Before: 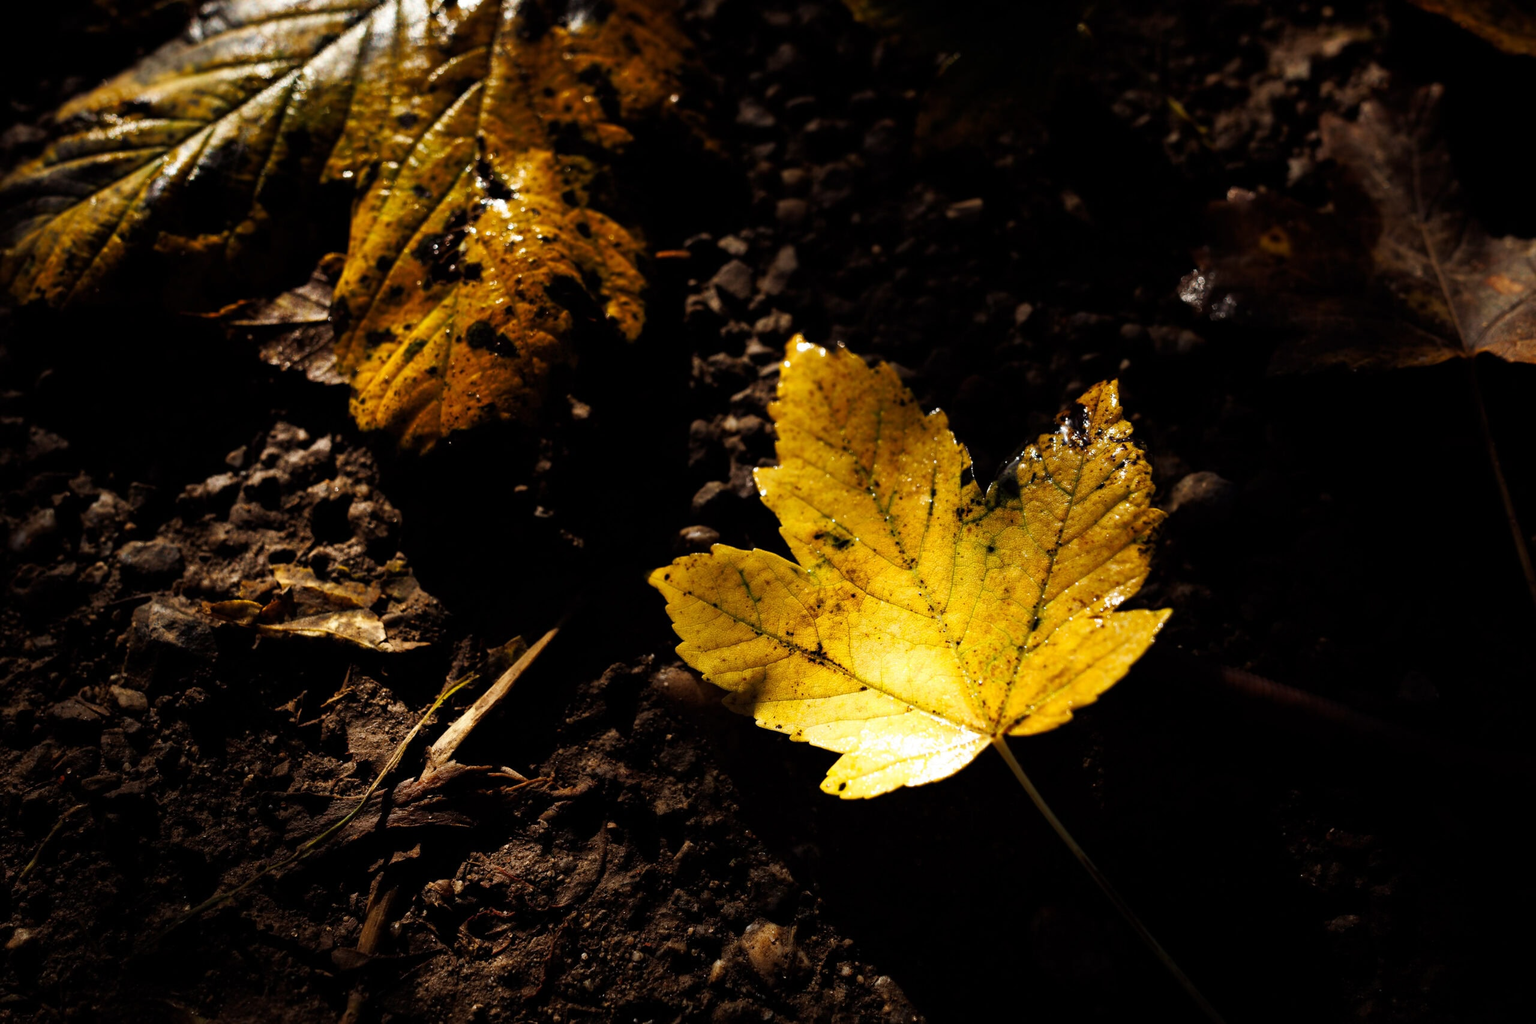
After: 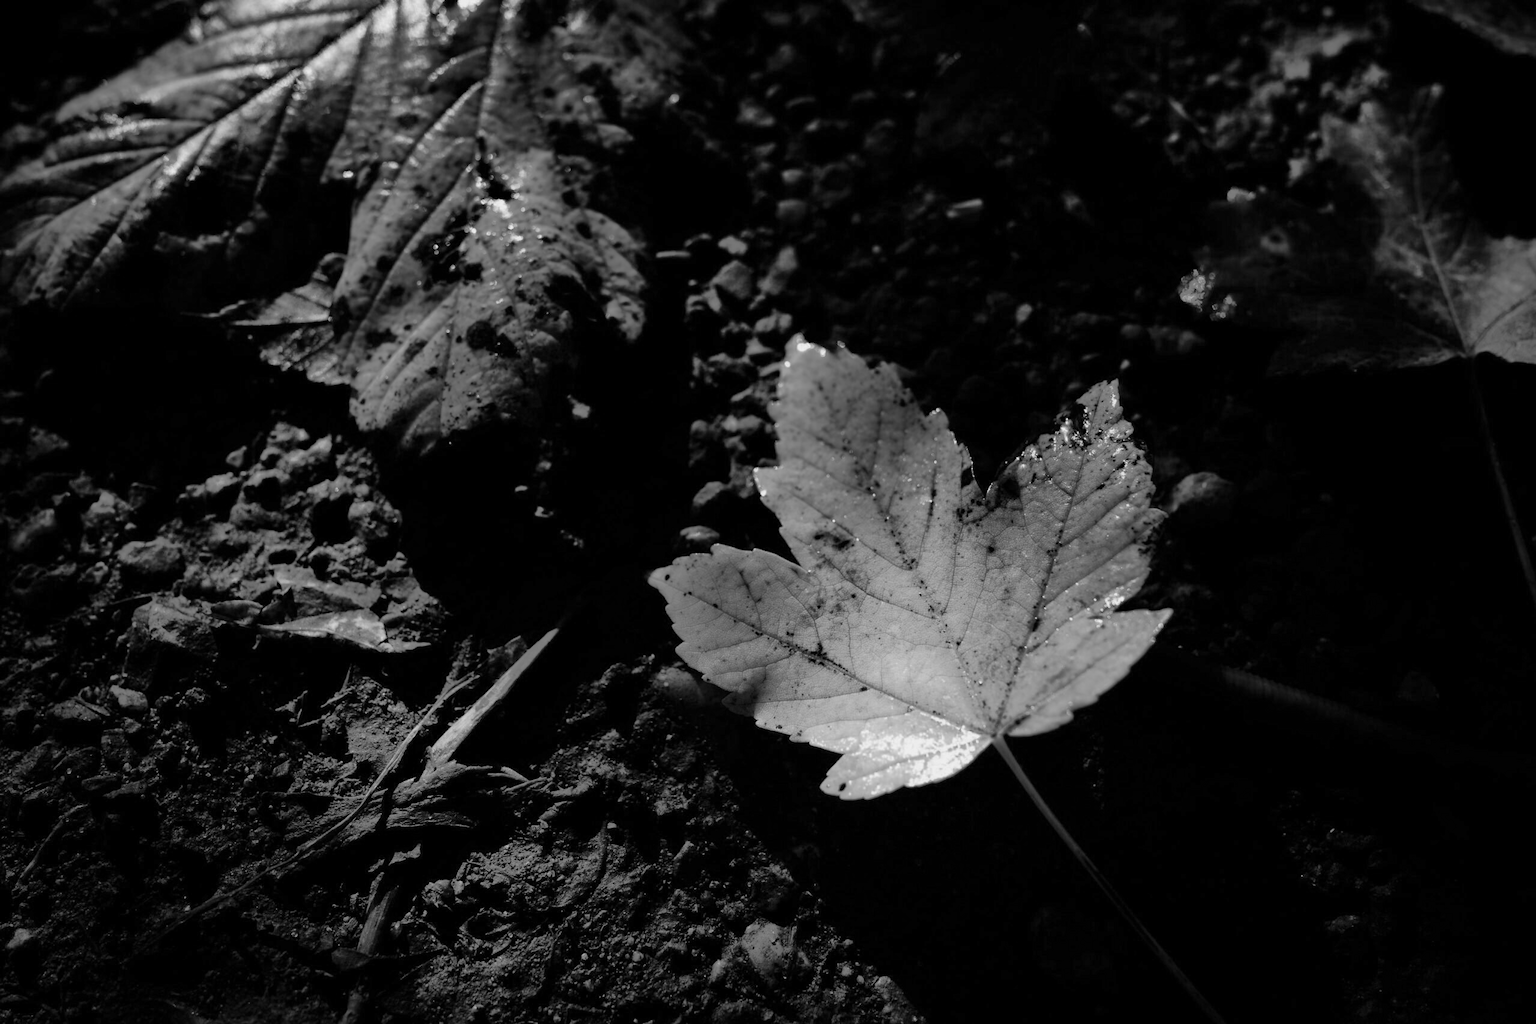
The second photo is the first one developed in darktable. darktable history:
shadows and highlights: on, module defaults
color calibration: output gray [0.253, 0.26, 0.487, 0], gray › normalize channels true, illuminant same as pipeline (D50), adaptation XYZ, x 0.346, y 0.359, gamut compression 0
